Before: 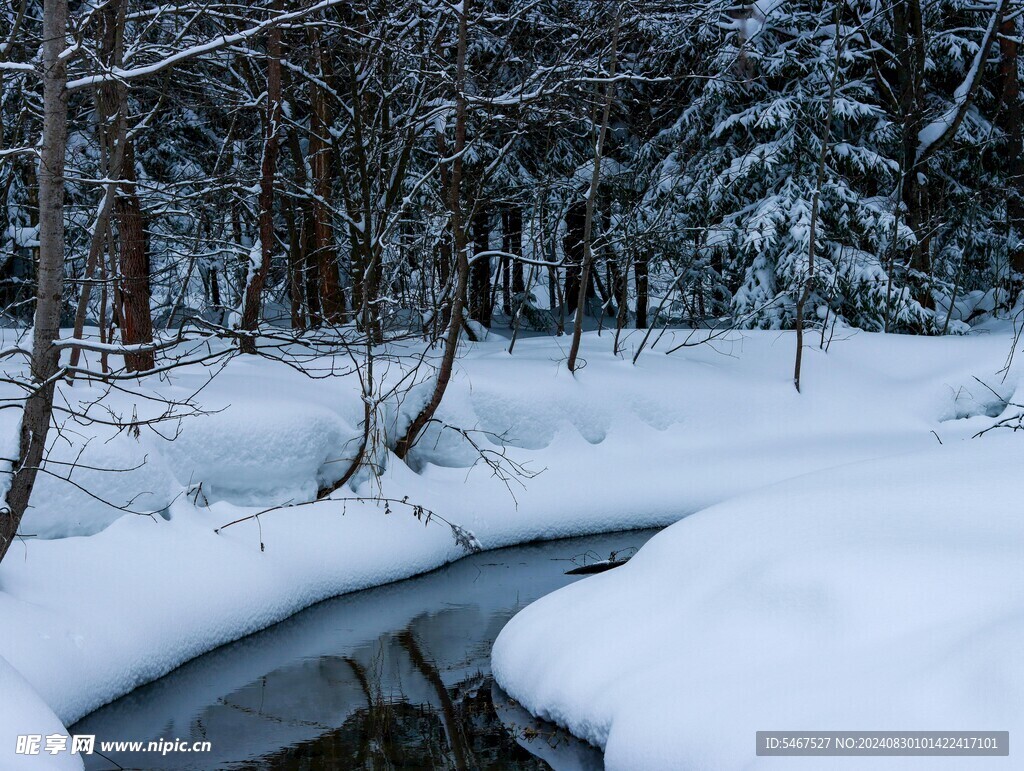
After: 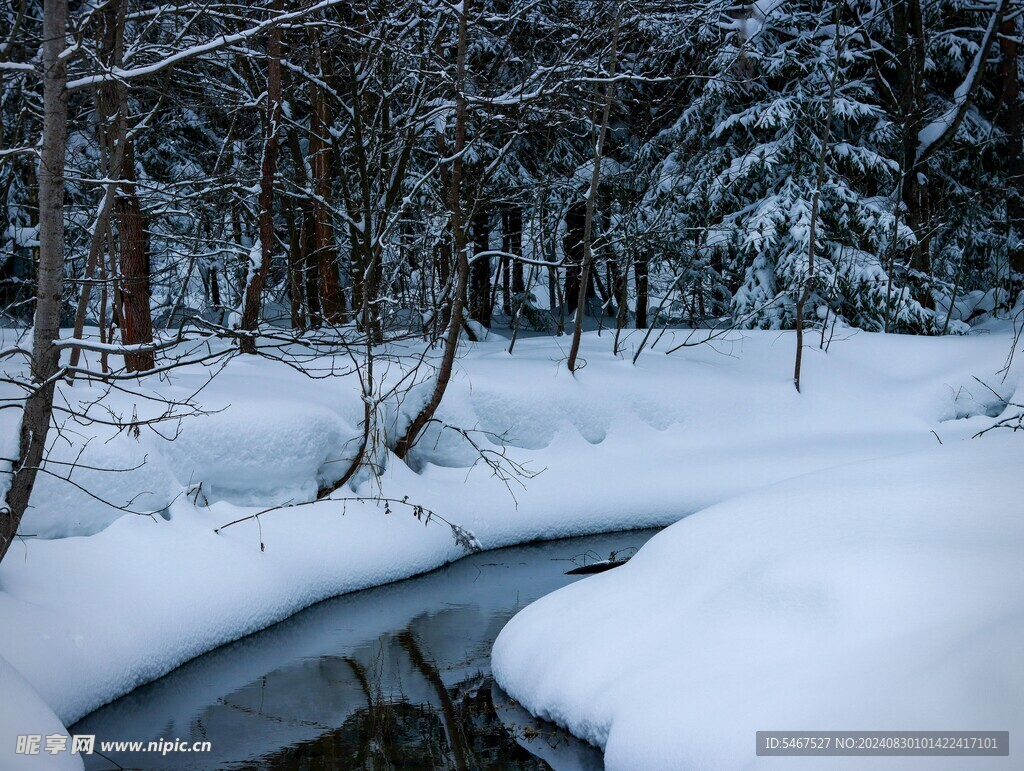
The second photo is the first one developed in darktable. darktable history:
vignetting: saturation 0.051
